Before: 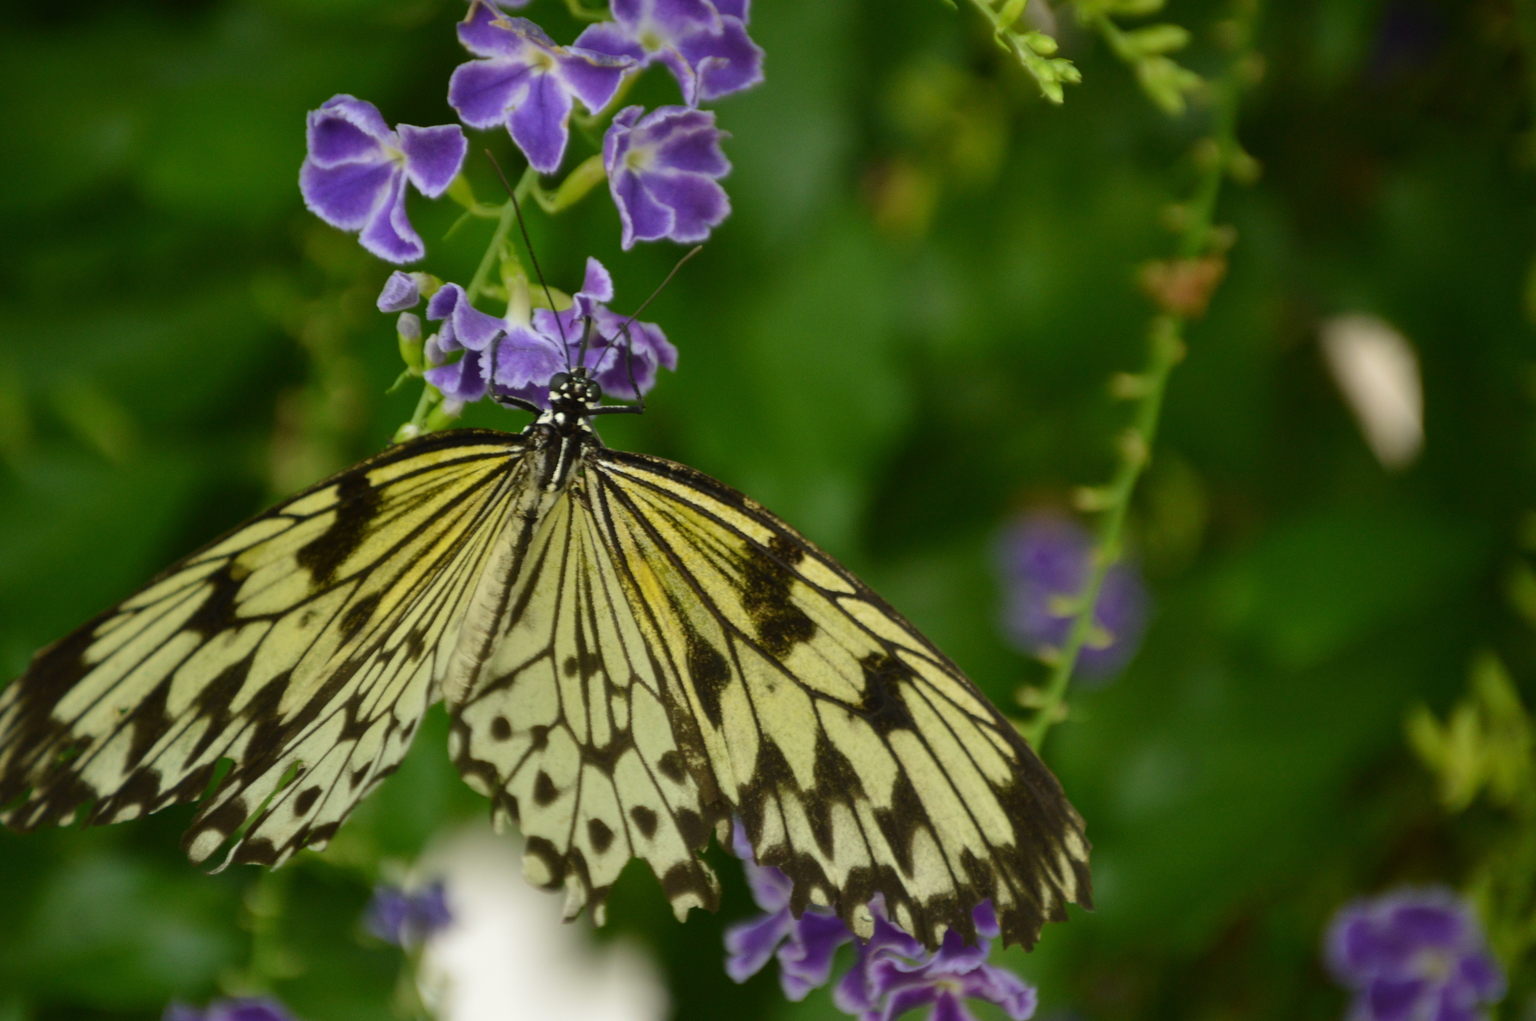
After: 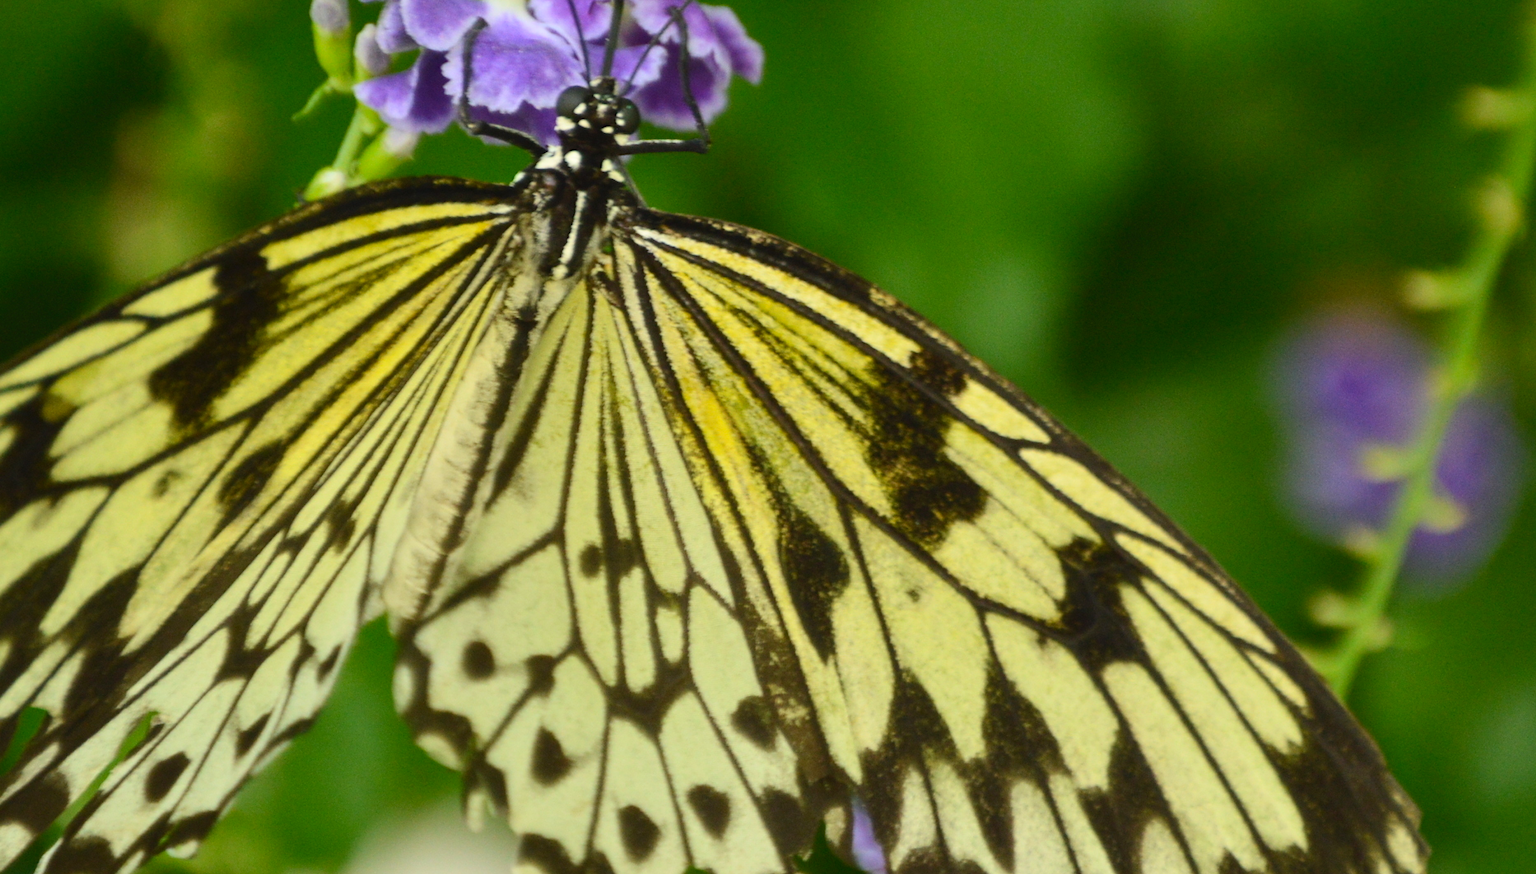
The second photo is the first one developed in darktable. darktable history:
contrast brightness saturation: contrast 0.2, brightness 0.16, saturation 0.22
crop: left 13.312%, top 31.28%, right 24.627%, bottom 15.582%
